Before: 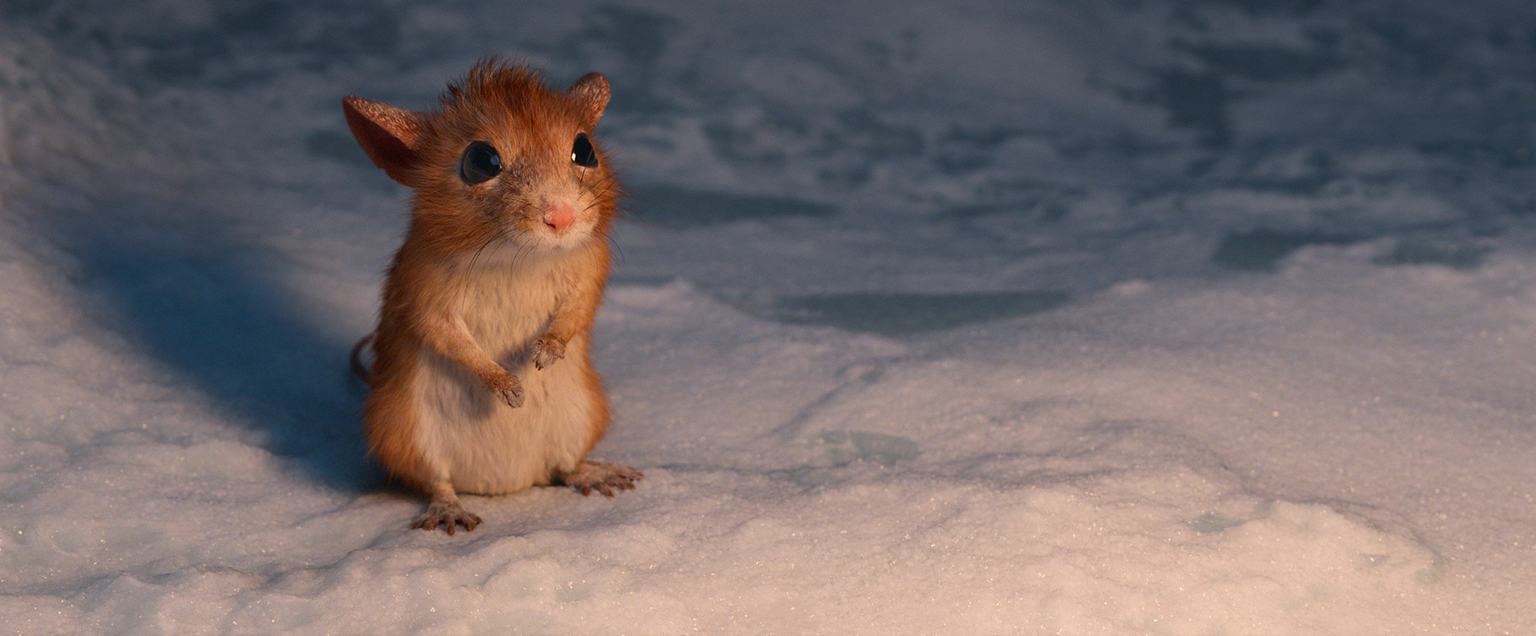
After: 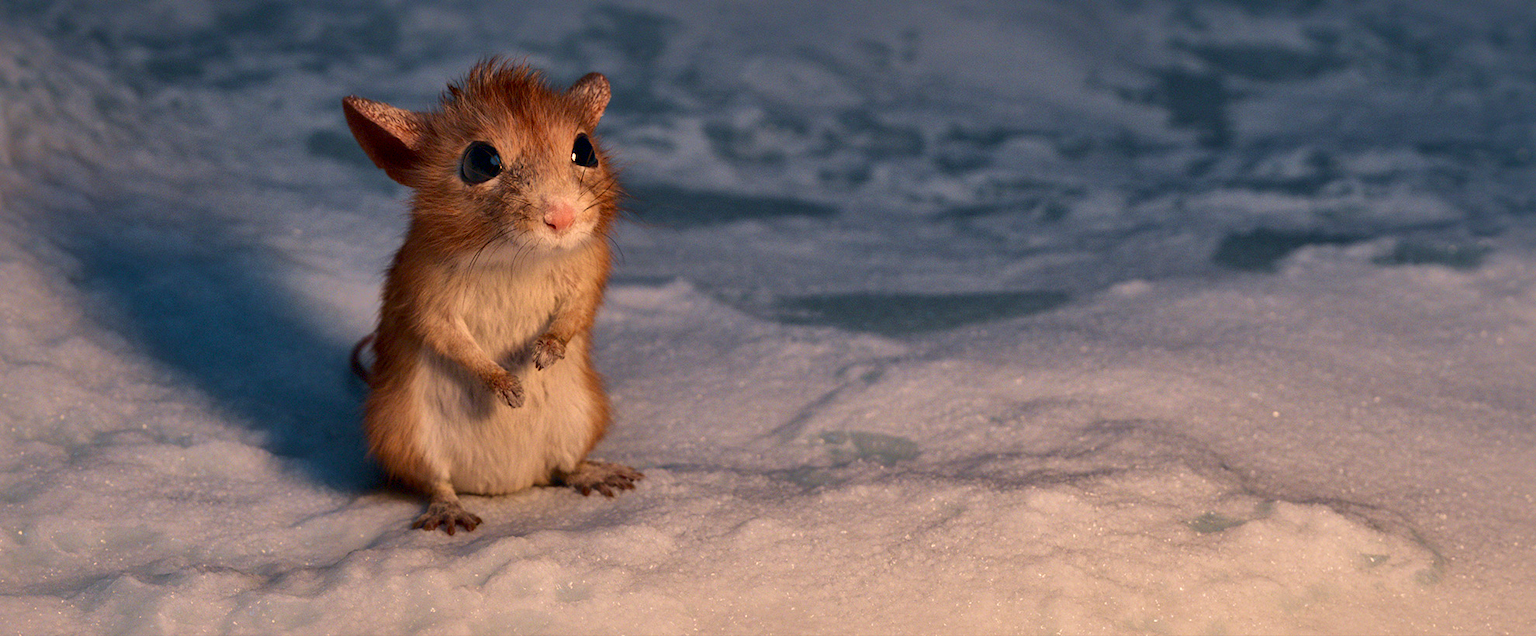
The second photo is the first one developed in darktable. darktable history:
velvia: on, module defaults
shadows and highlights: on, module defaults
local contrast: mode bilateral grid, contrast 25, coarseness 60, detail 151%, midtone range 0.2
